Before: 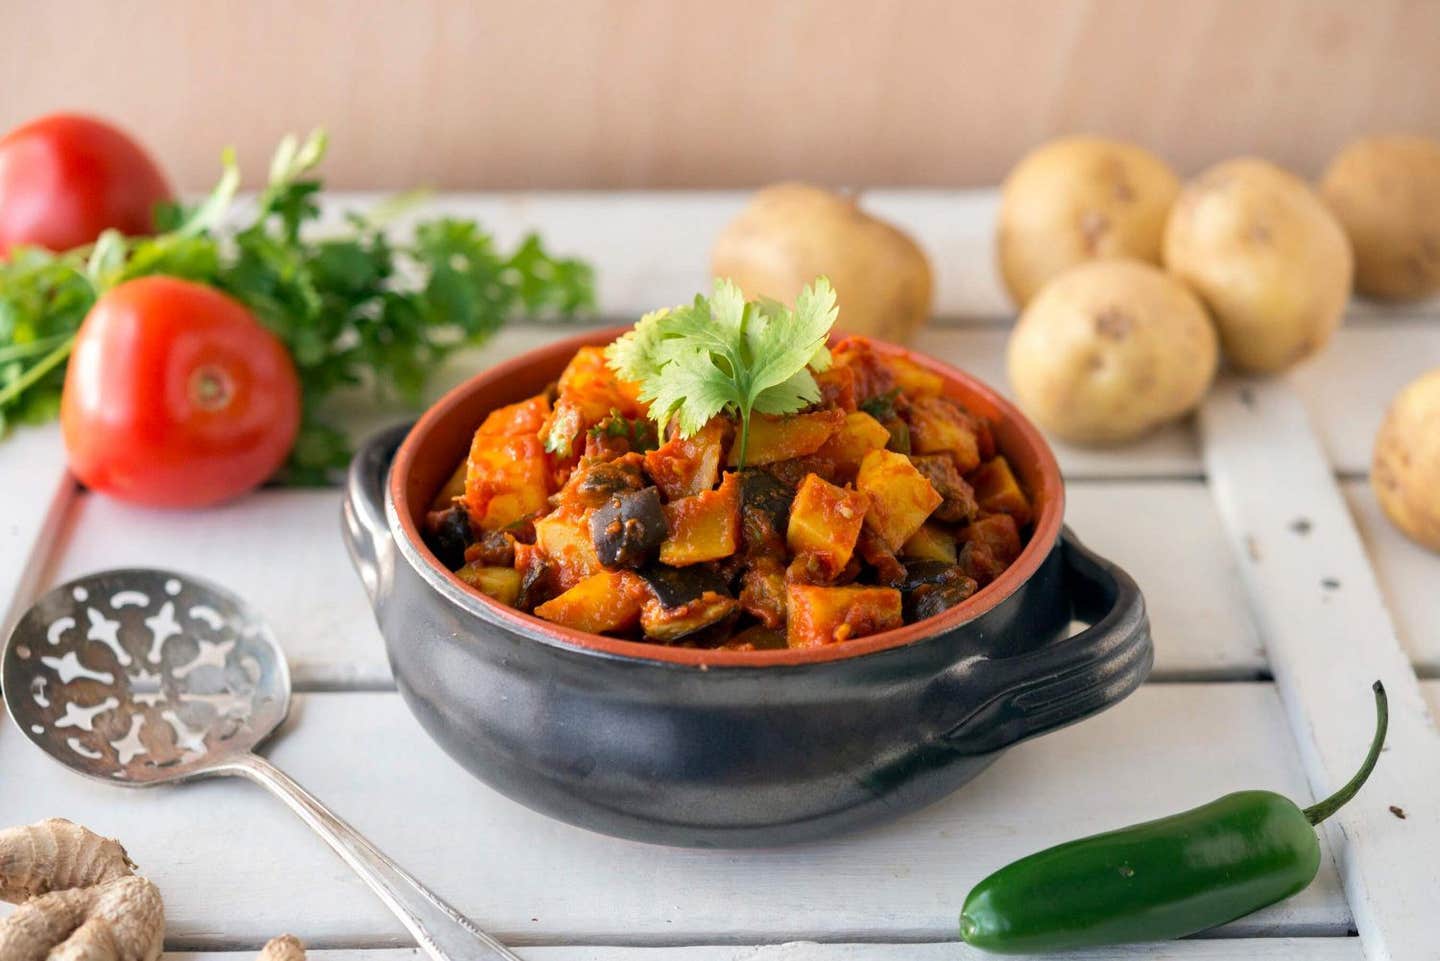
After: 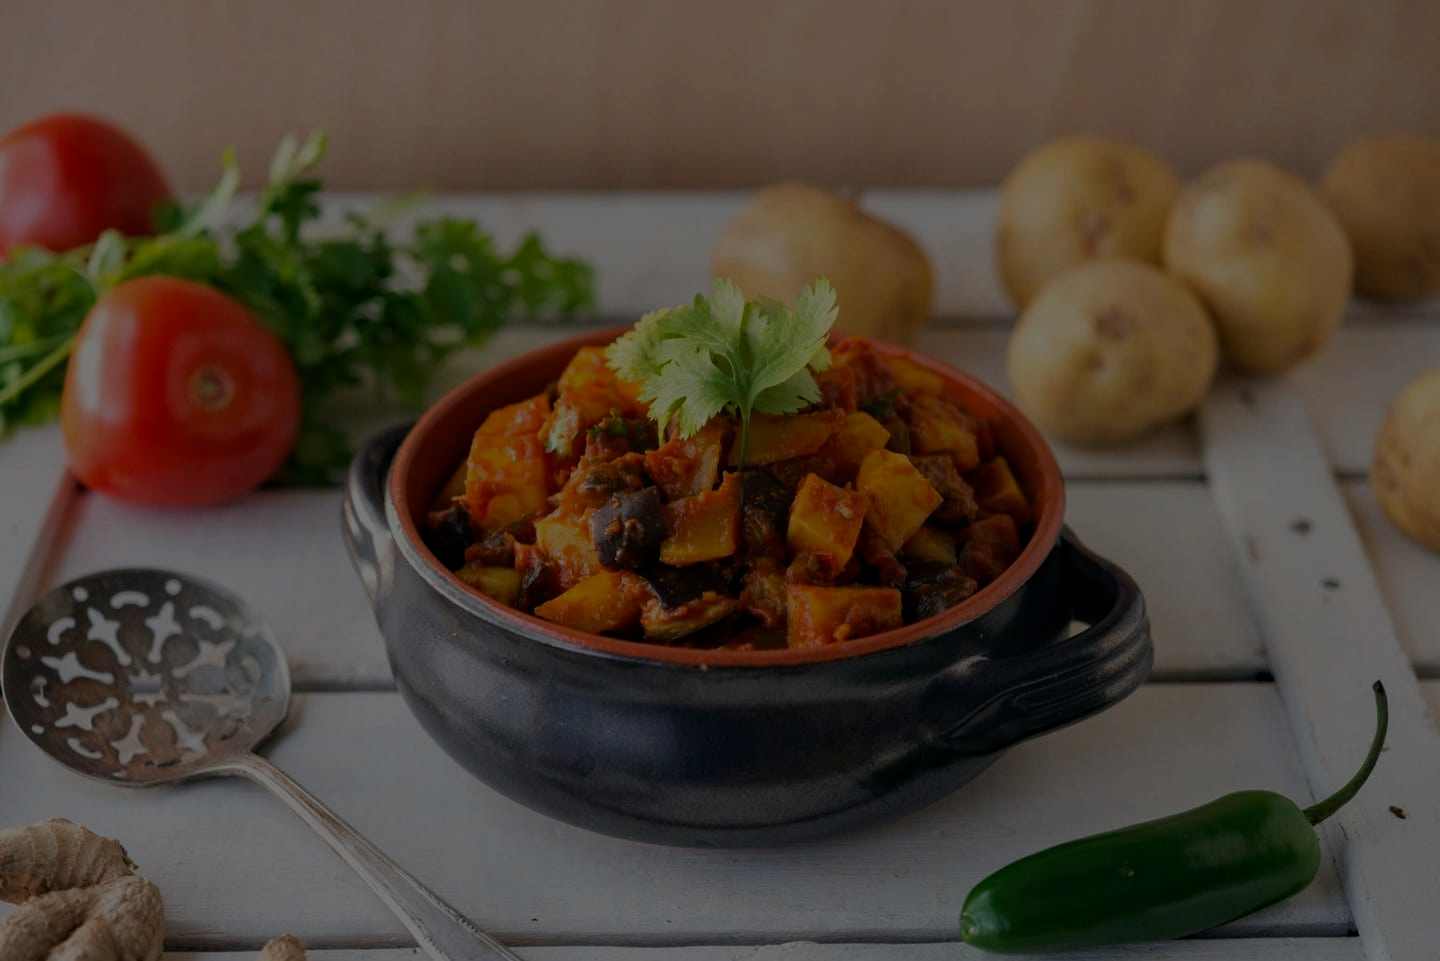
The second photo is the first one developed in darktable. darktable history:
exposure: exposure -2.446 EV, compensate highlight preservation false
haze removal: adaptive false
